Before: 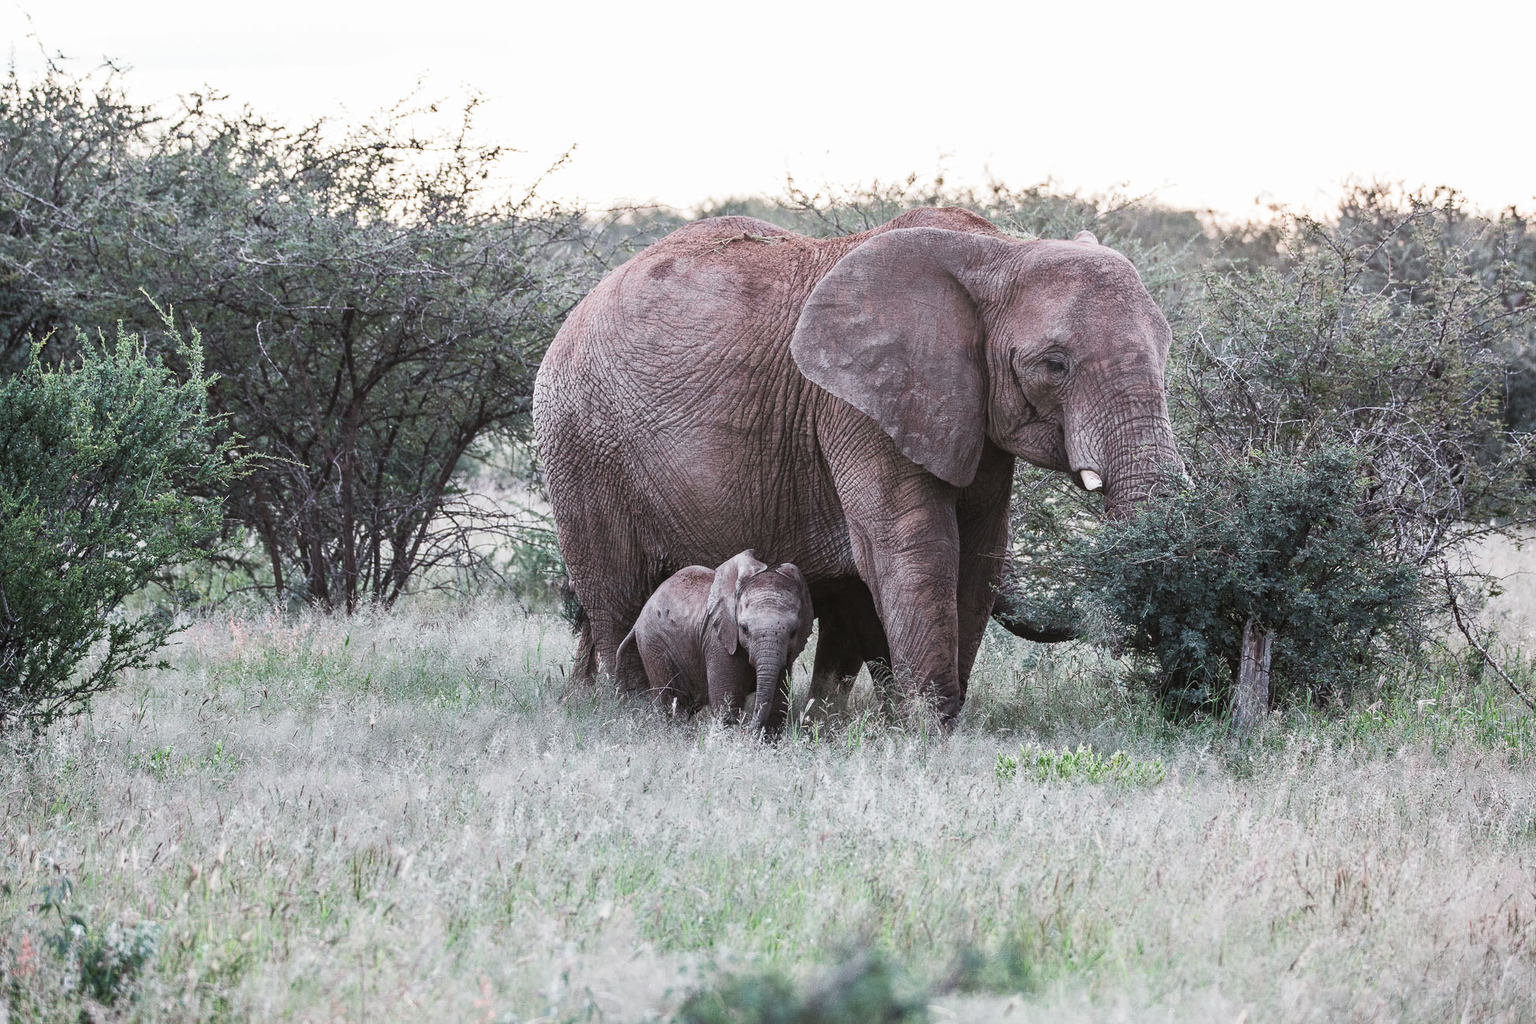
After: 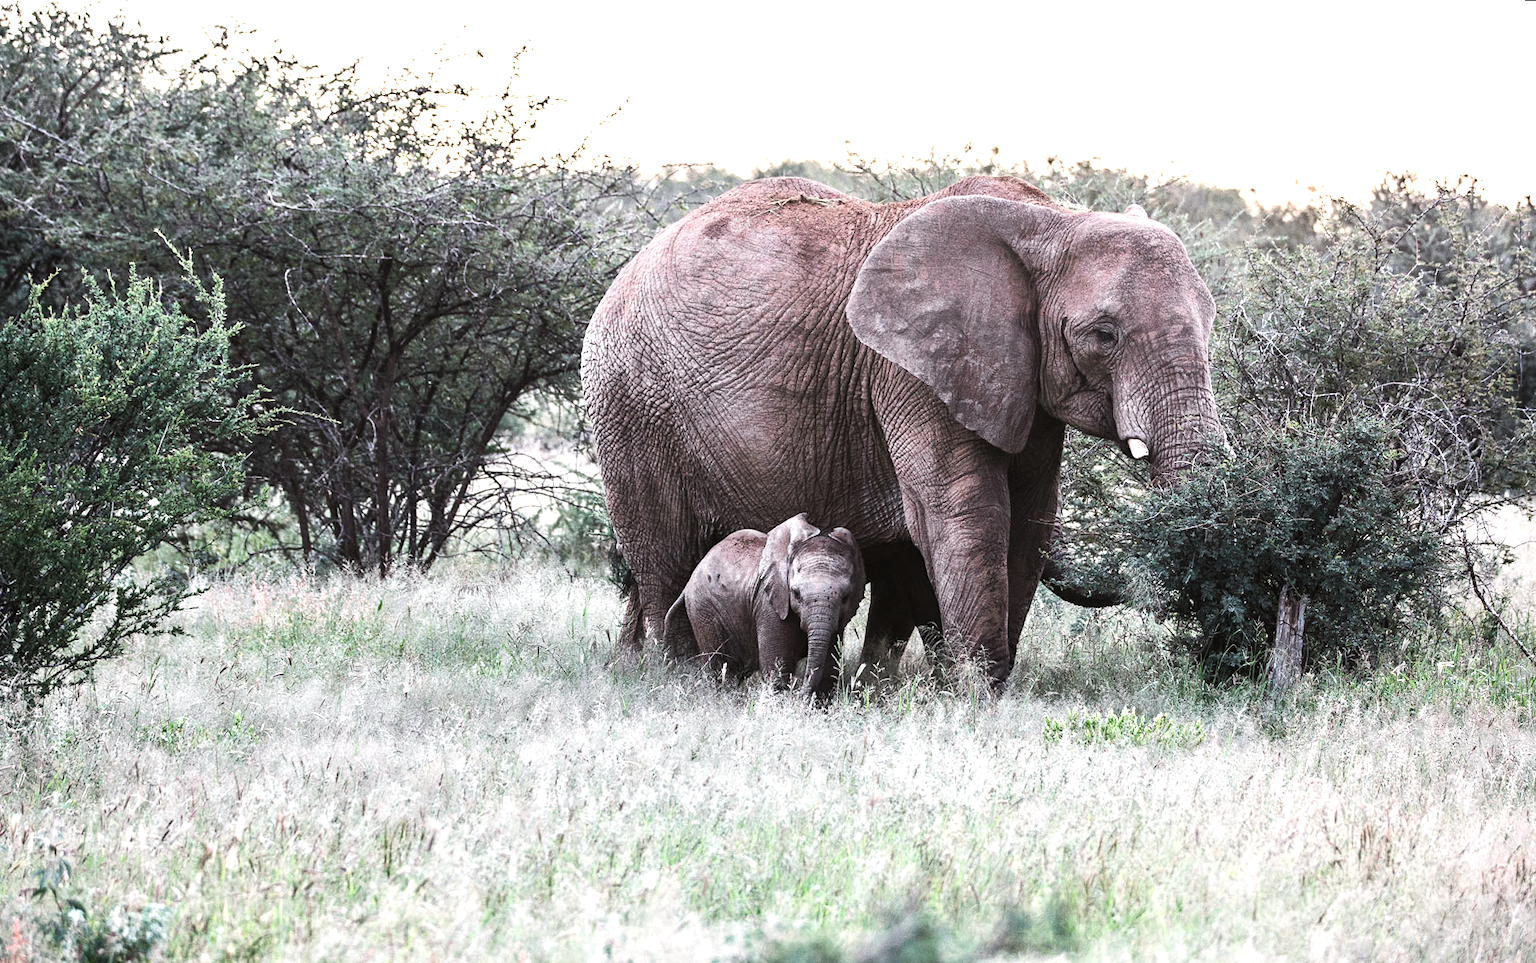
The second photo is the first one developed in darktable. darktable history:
tone equalizer: -8 EV -0.75 EV, -7 EV -0.7 EV, -6 EV -0.6 EV, -5 EV -0.4 EV, -3 EV 0.4 EV, -2 EV 0.6 EV, -1 EV 0.7 EV, +0 EV 0.75 EV, edges refinement/feathering 500, mask exposure compensation -1.57 EV, preserve details no
white balance: red 1.009, blue 0.985
rotate and perspective: rotation 0.679°, lens shift (horizontal) 0.136, crop left 0.009, crop right 0.991, crop top 0.078, crop bottom 0.95
